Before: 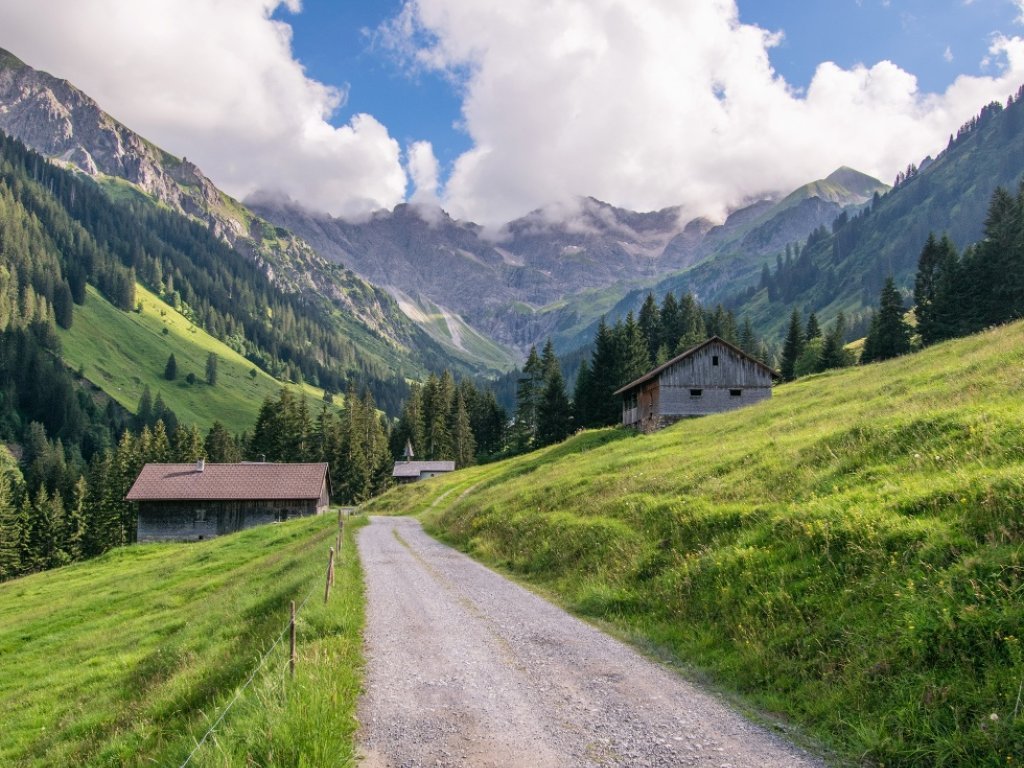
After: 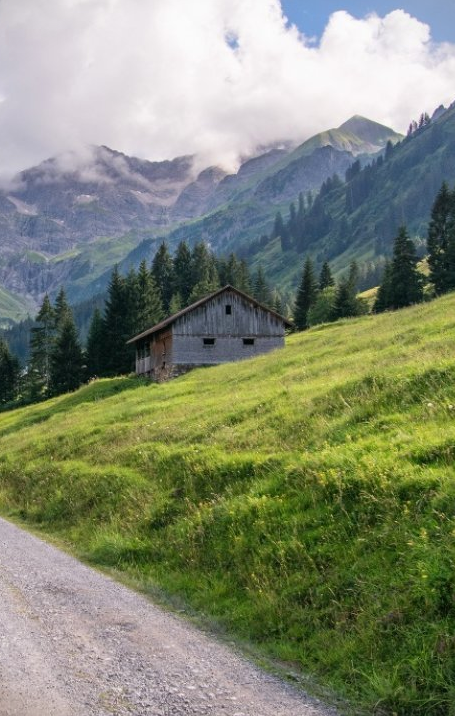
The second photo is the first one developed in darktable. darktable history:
vignetting: fall-off start 99.26%, unbound false
crop: left 47.589%, top 6.674%, right 7.943%
